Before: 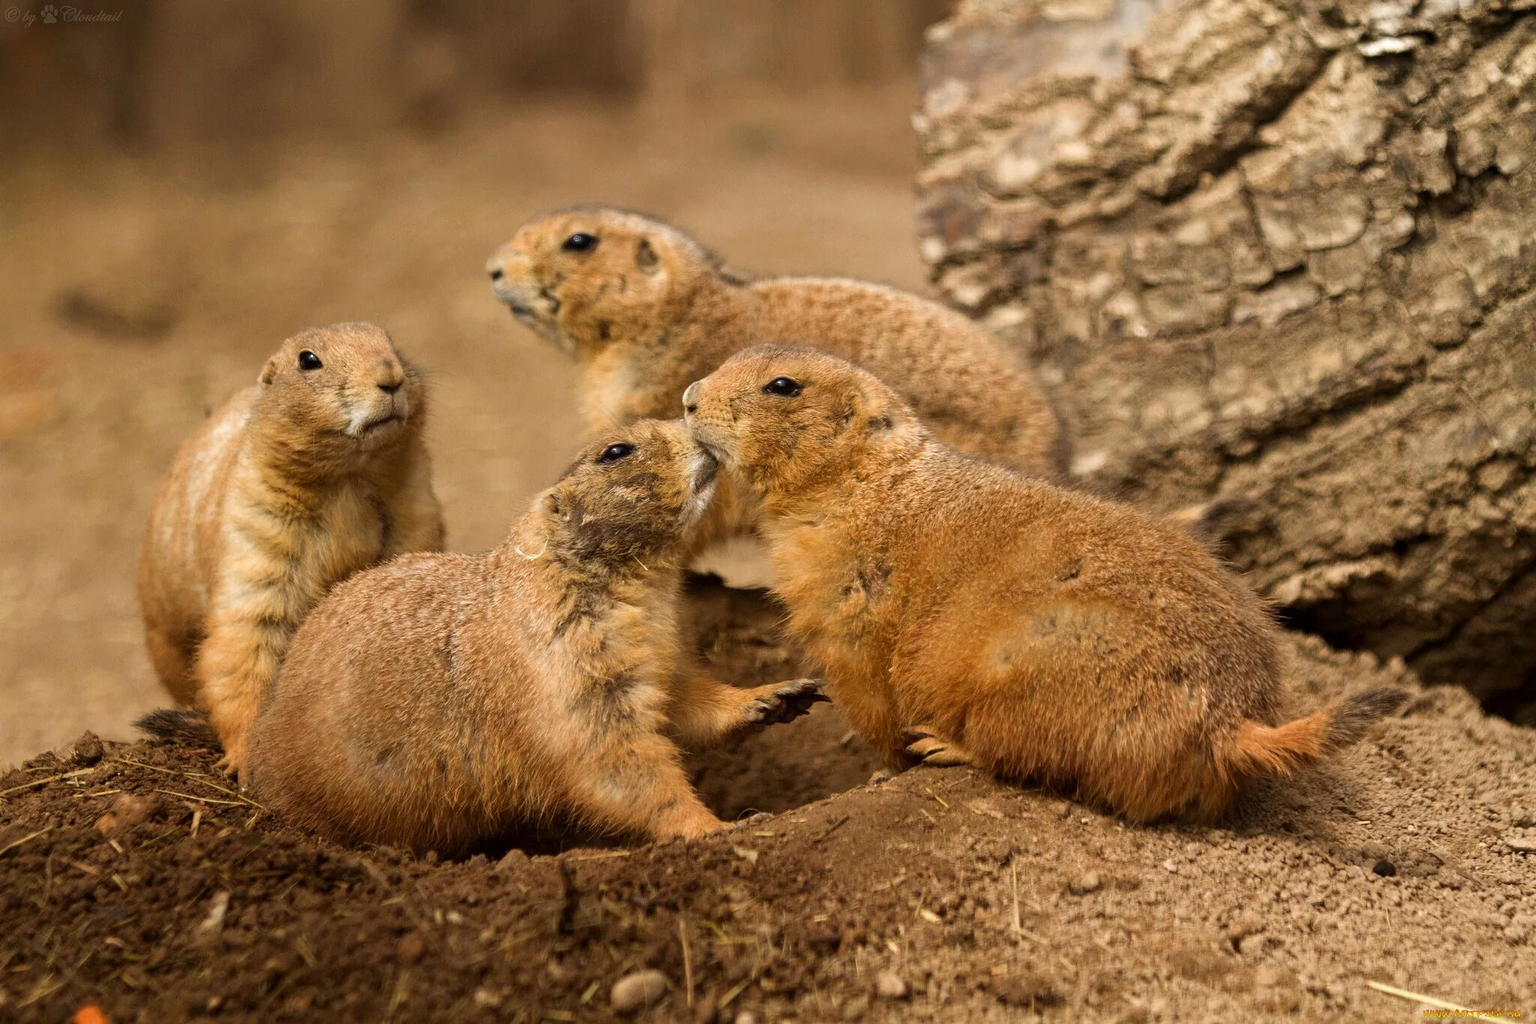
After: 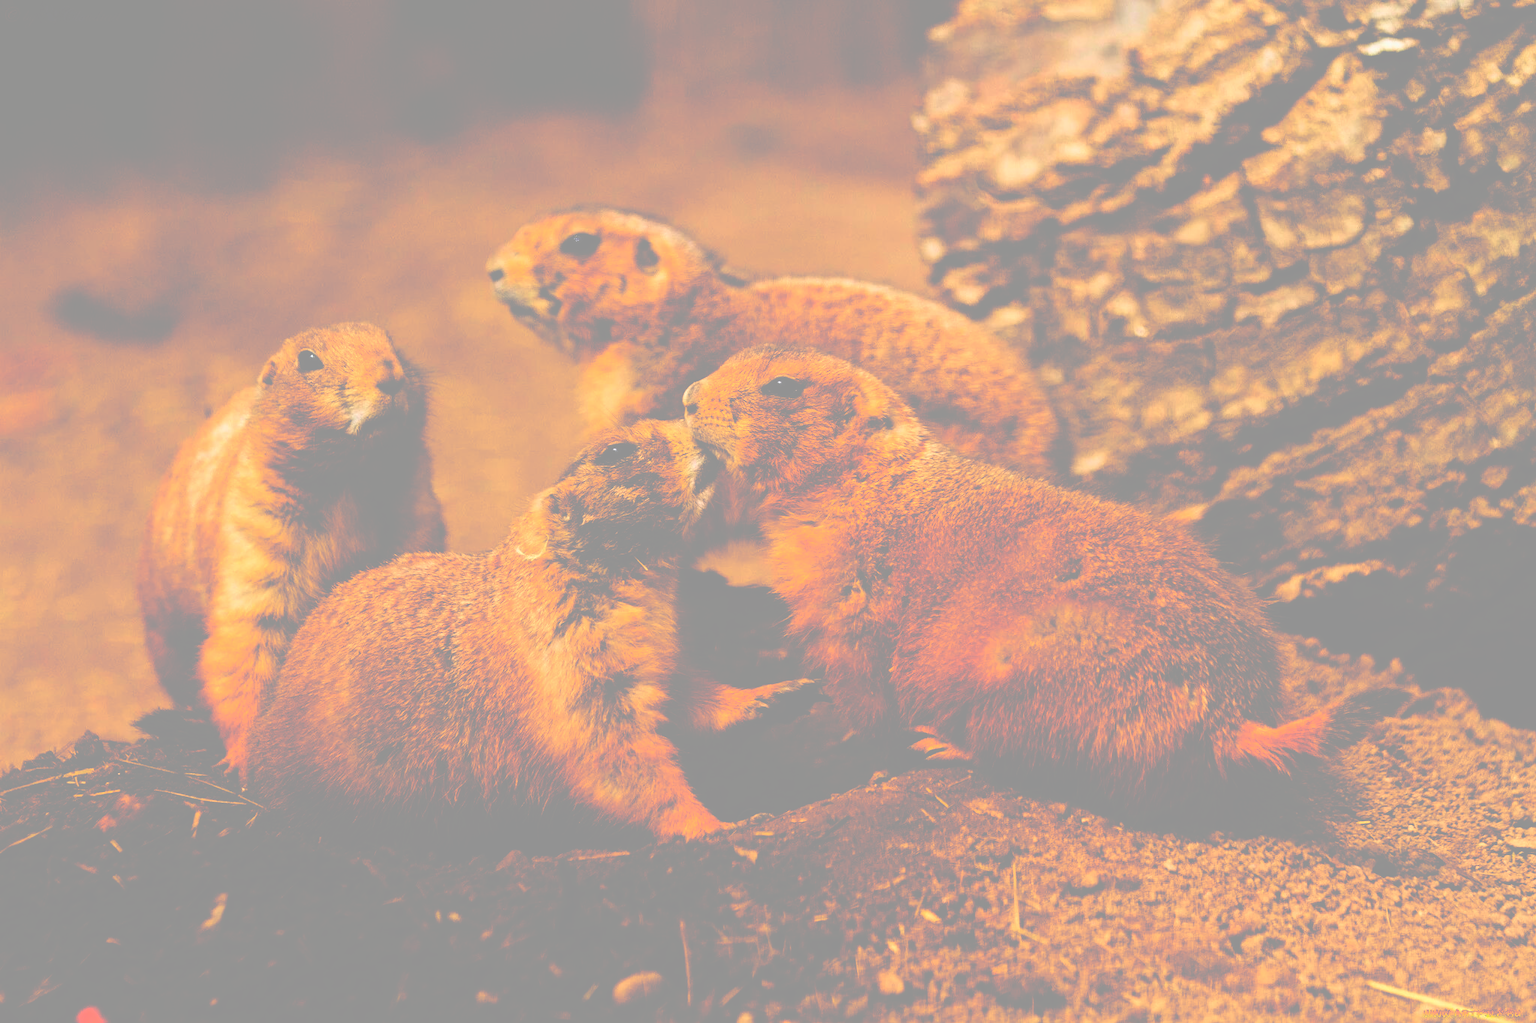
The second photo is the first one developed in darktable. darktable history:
base curve: curves: ch0 [(0, 0.036) (0.083, 0.04) (0.804, 1)], preserve colors none
contrast brightness saturation: brightness 1
exposure: black level correction 0.011, exposure -0.478 EV, compensate highlight preservation false
